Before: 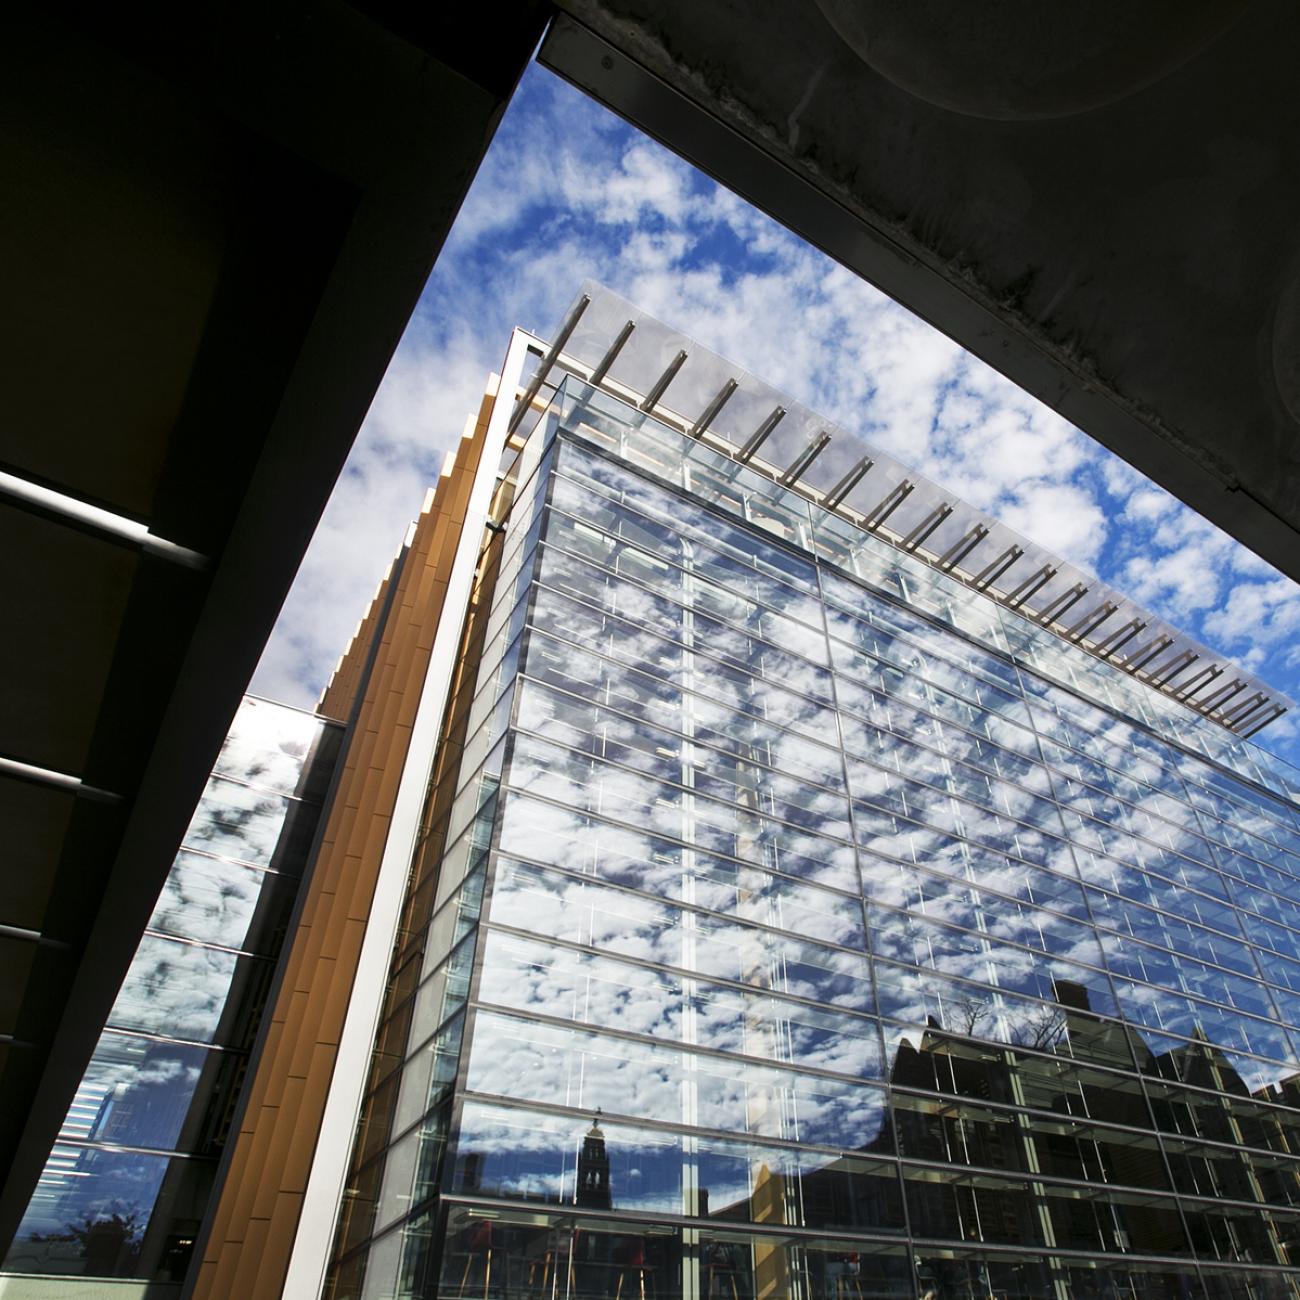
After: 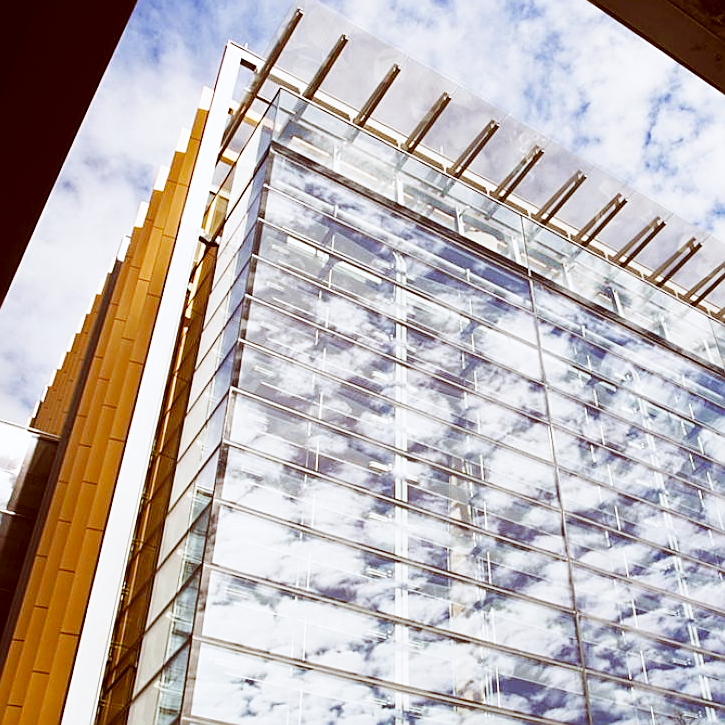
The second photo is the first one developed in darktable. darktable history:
color balance: lift [1, 1.011, 0.999, 0.989], gamma [1.109, 1.045, 1.039, 0.955], gain [0.917, 0.936, 0.952, 1.064], contrast 2.32%, contrast fulcrum 19%, output saturation 101%
base curve: curves: ch0 [(0, 0) (0.036, 0.025) (0.121, 0.166) (0.206, 0.329) (0.605, 0.79) (1, 1)], preserve colors none
sharpen: amount 0.478
crop and rotate: left 22.13%, top 22.054%, right 22.026%, bottom 22.102%
